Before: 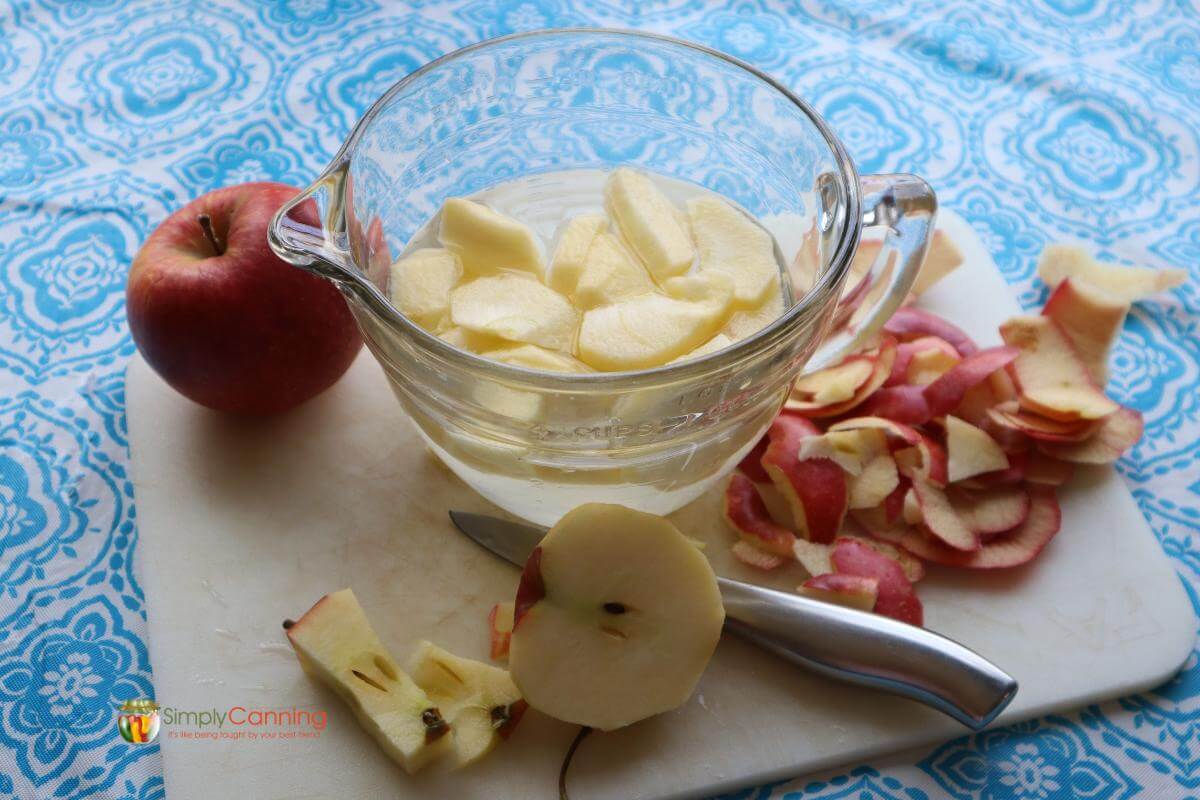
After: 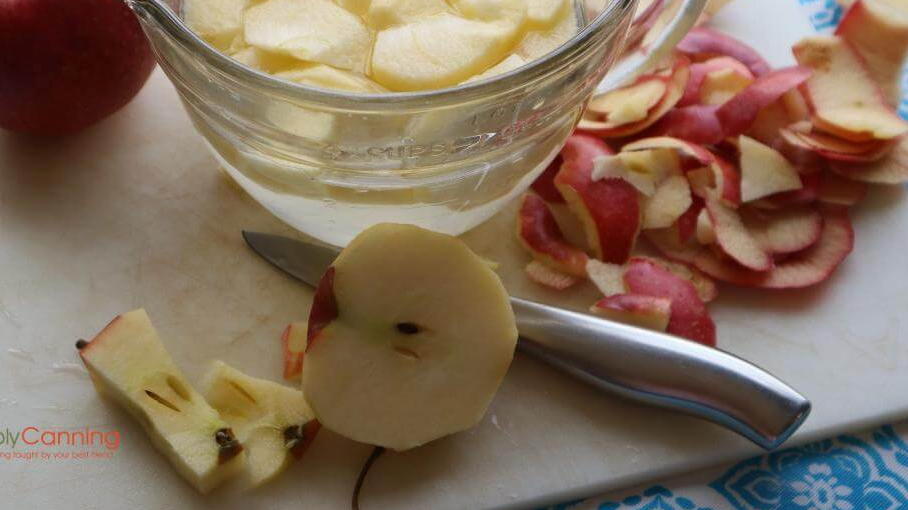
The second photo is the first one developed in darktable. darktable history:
crop and rotate: left 17.299%, top 35.115%, right 7.015%, bottom 1.024%
tone equalizer: -7 EV 0.18 EV, -6 EV 0.12 EV, -5 EV 0.08 EV, -4 EV 0.04 EV, -2 EV -0.02 EV, -1 EV -0.04 EV, +0 EV -0.06 EV, luminance estimator HSV value / RGB max
